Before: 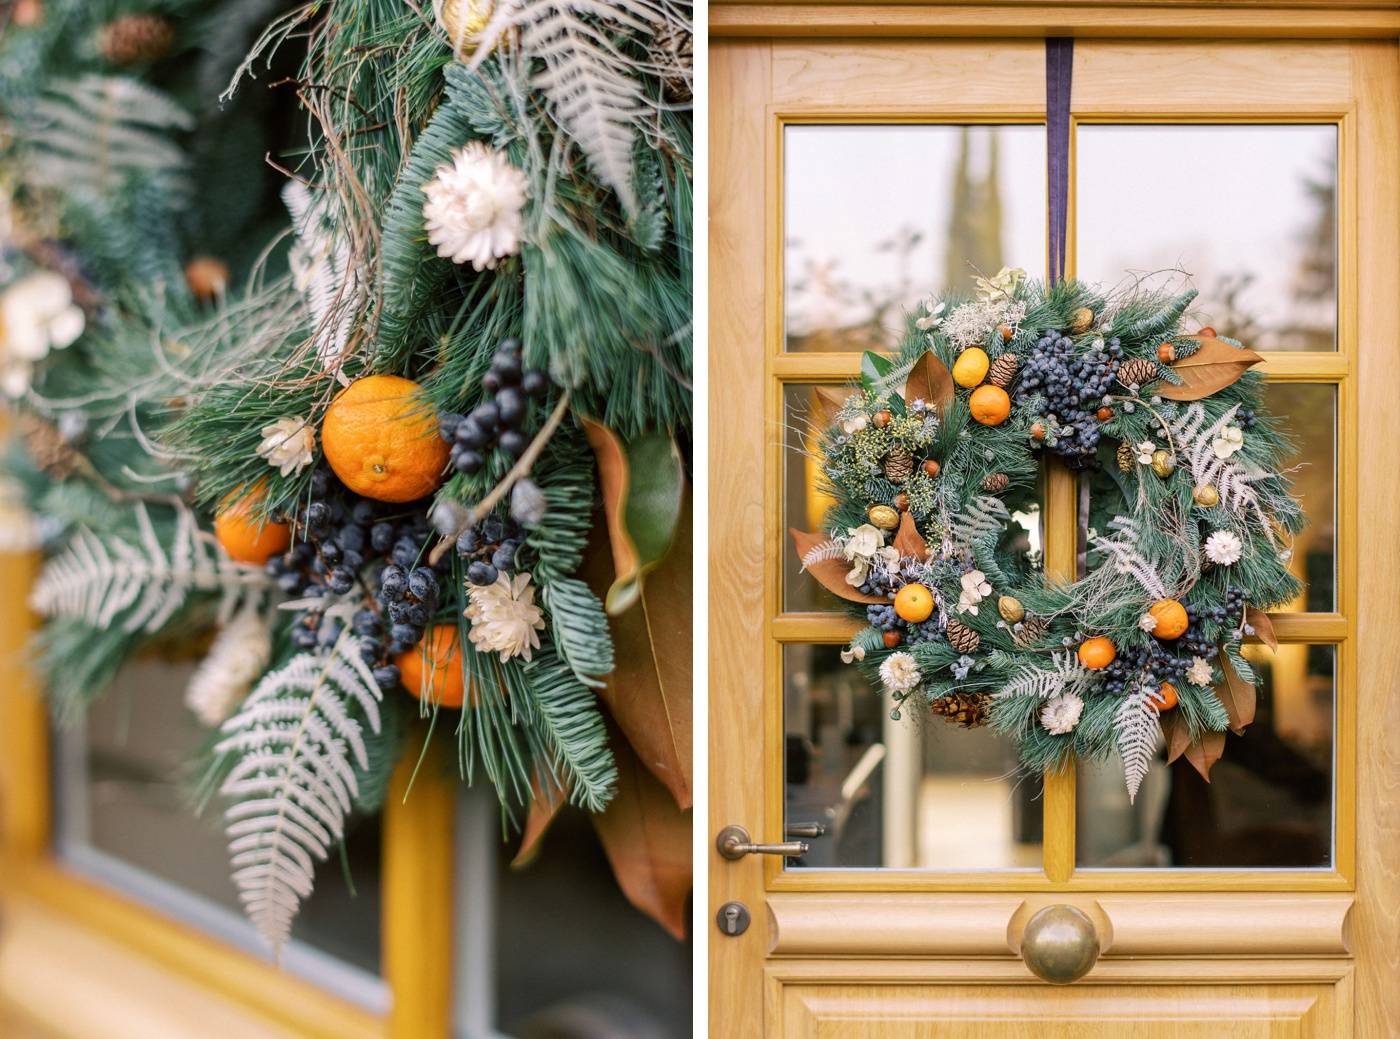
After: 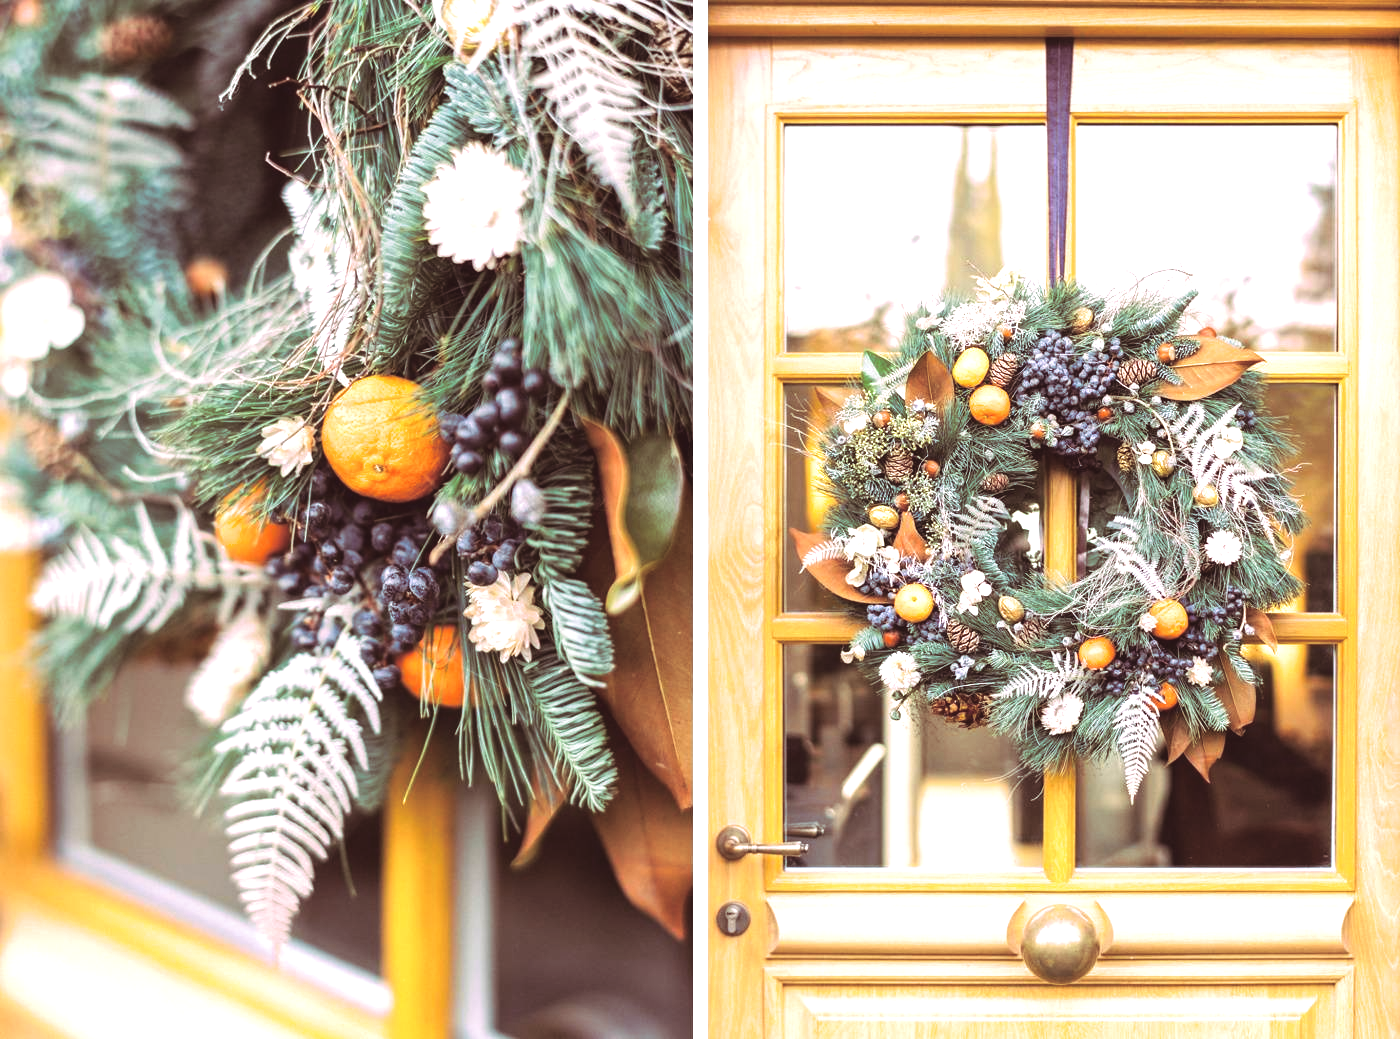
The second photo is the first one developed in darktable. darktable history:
split-toning: highlights › hue 298.8°, highlights › saturation 0.73, compress 41.76%
exposure: black level correction -0.005, exposure 1 EV, compensate highlight preservation false
